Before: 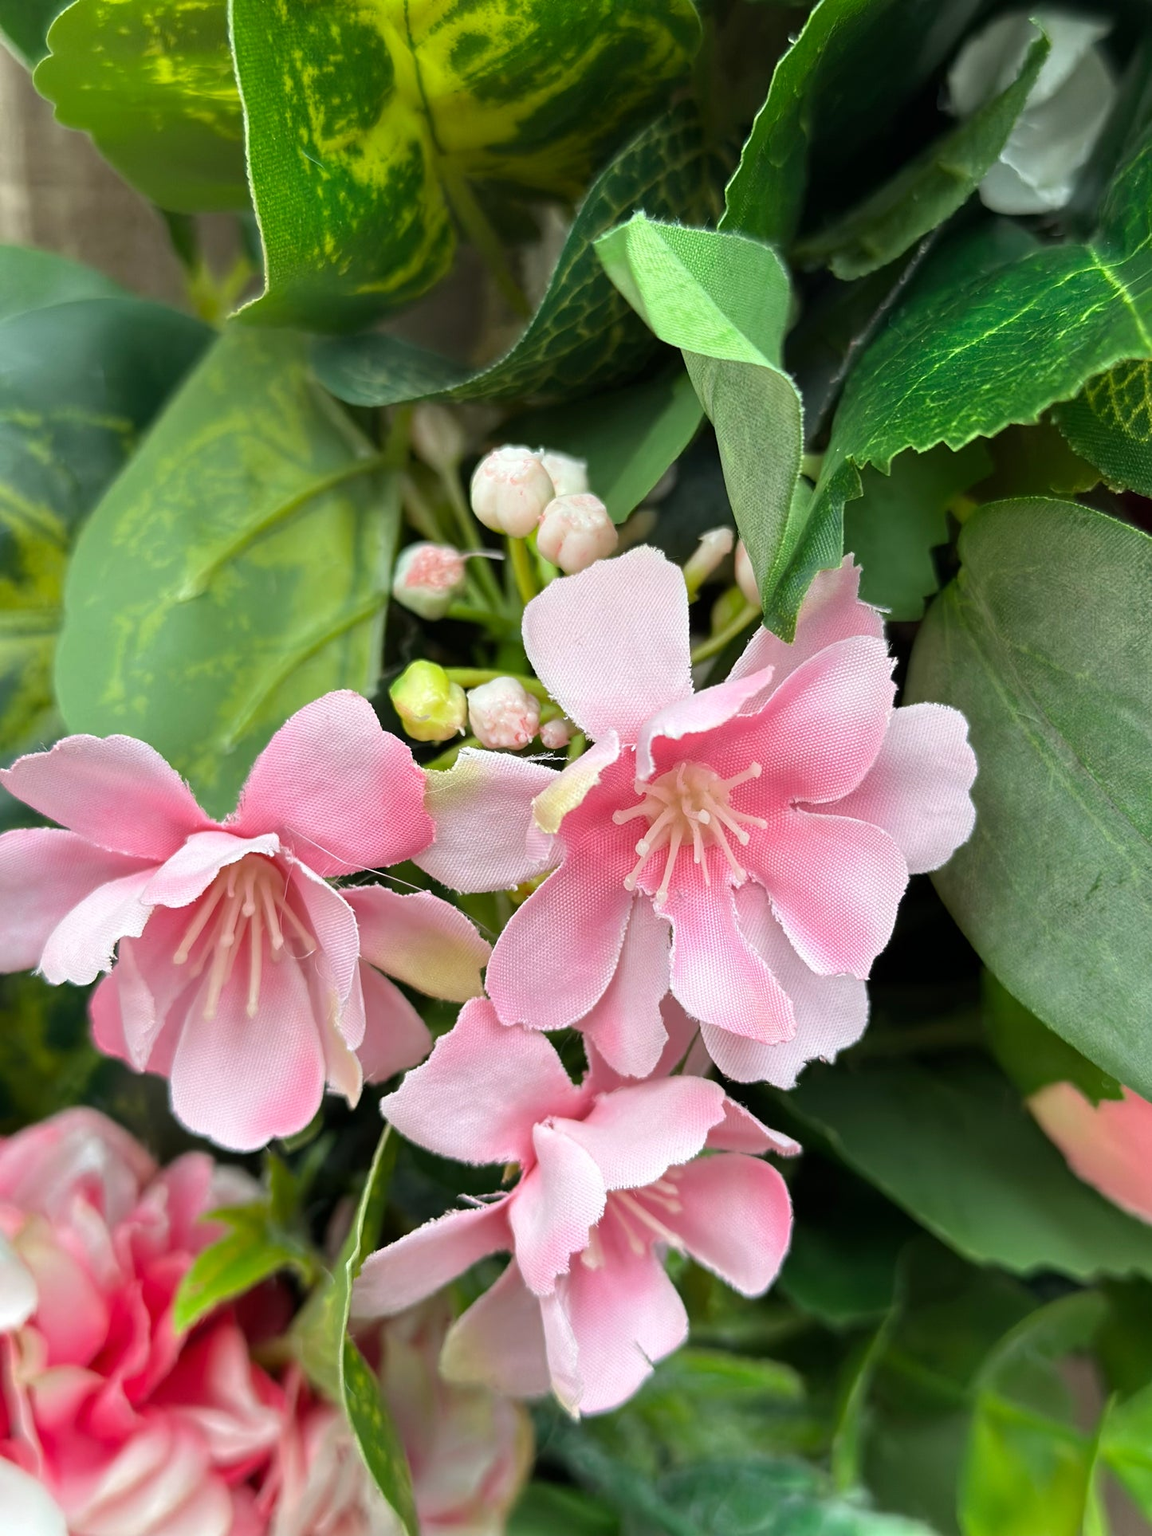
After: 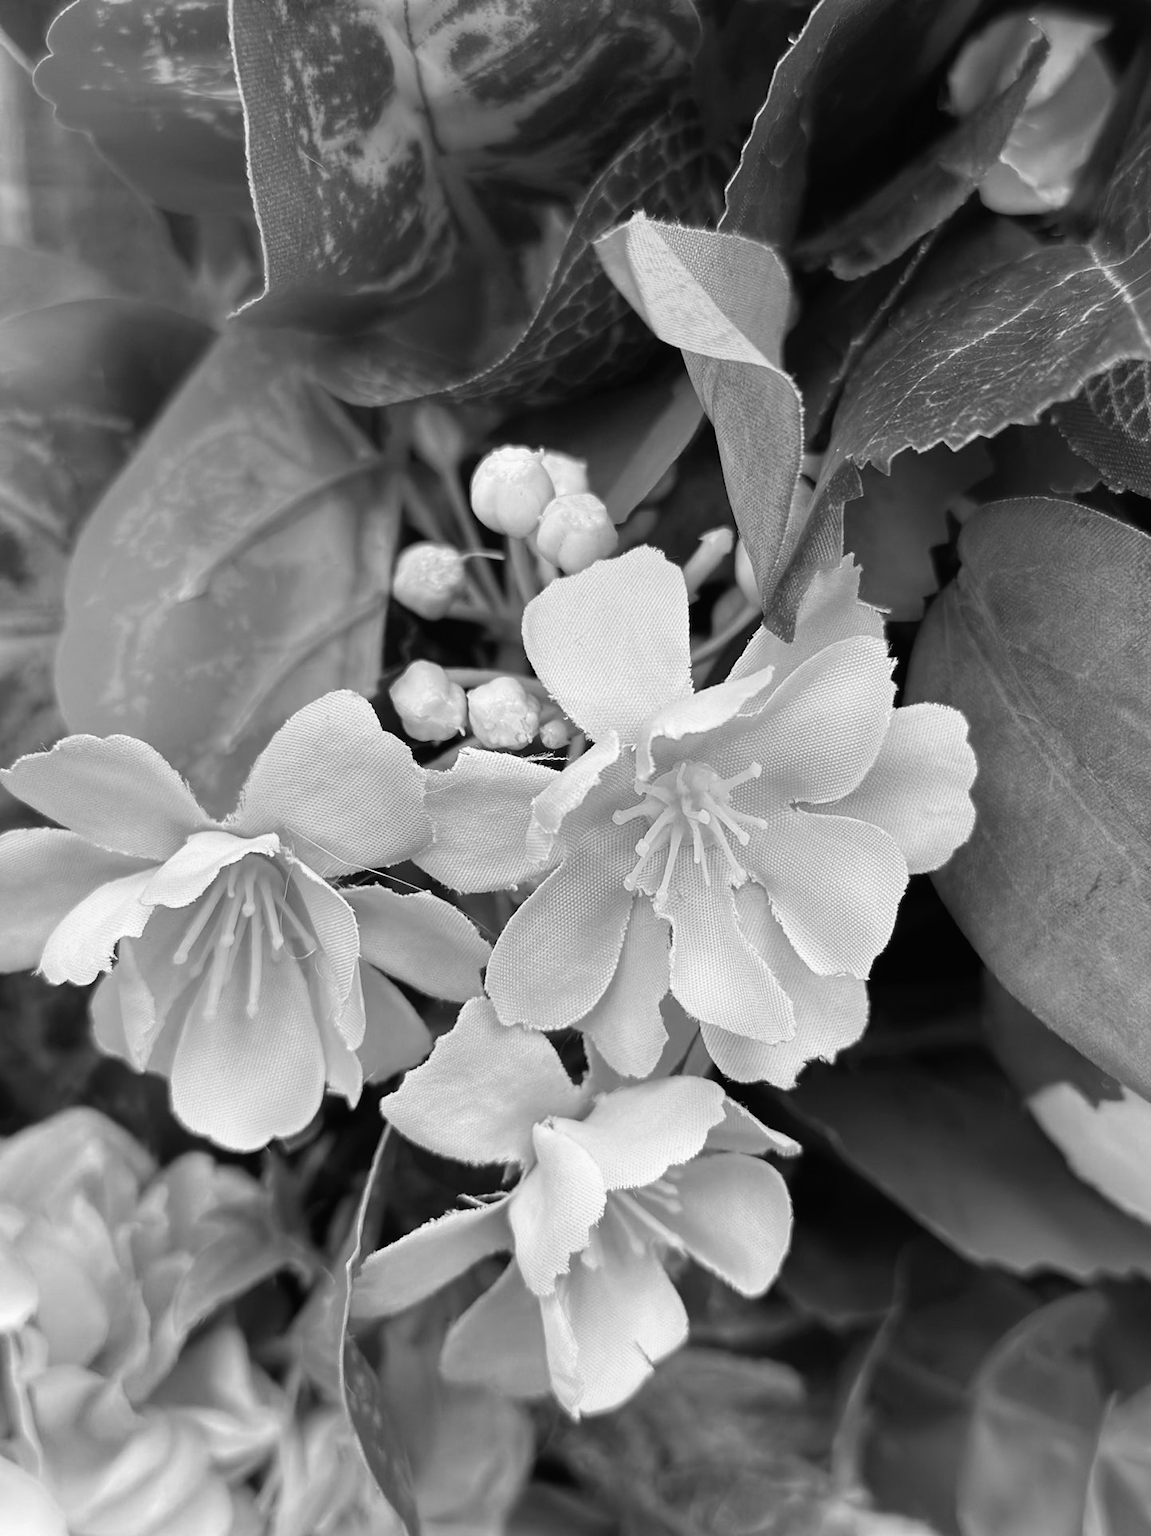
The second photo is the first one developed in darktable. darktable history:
color zones: curves: ch0 [(0.004, 0.588) (0.116, 0.636) (0.259, 0.476) (0.423, 0.464) (0.75, 0.5)]; ch1 [(0, 0) (0.143, 0) (0.286, 0) (0.429, 0) (0.571, 0) (0.714, 0) (0.857, 0)]
color balance: lift [1, 0.994, 1.002, 1.006], gamma [0.957, 1.081, 1.016, 0.919], gain [0.97, 0.972, 1.01, 1.028], input saturation 91.06%, output saturation 79.8%
